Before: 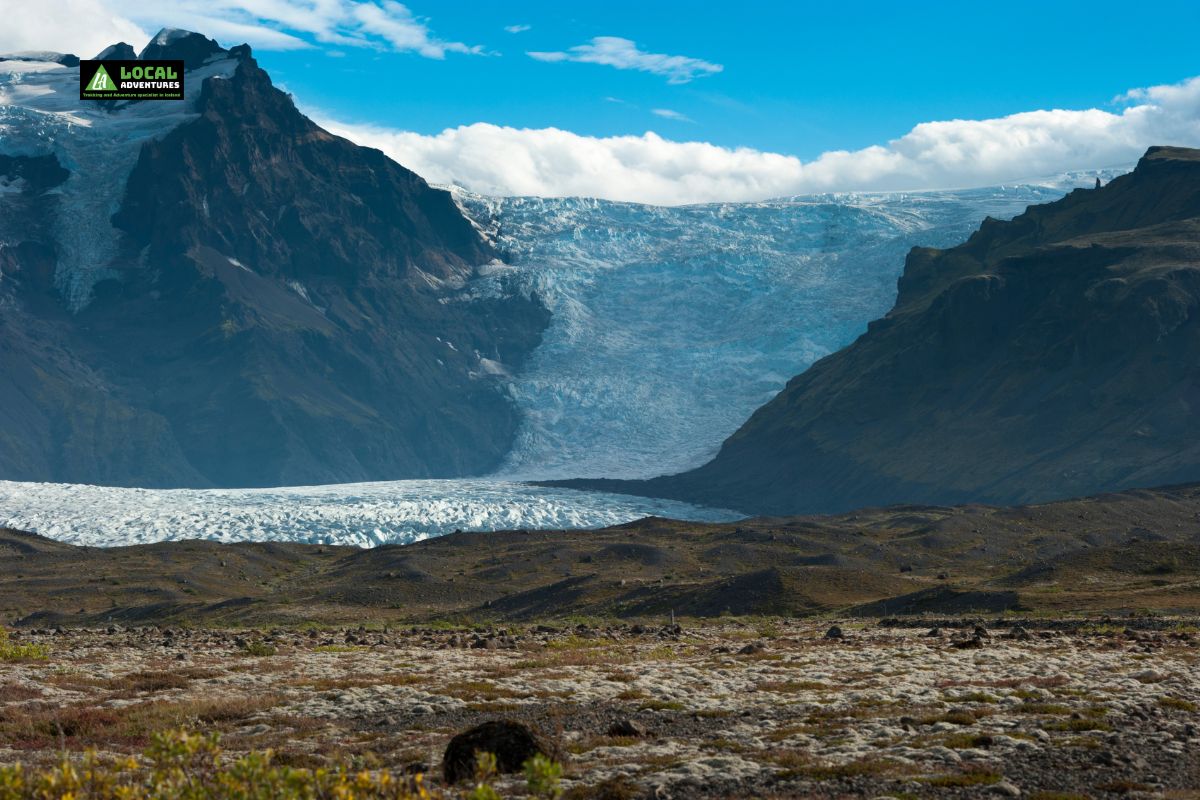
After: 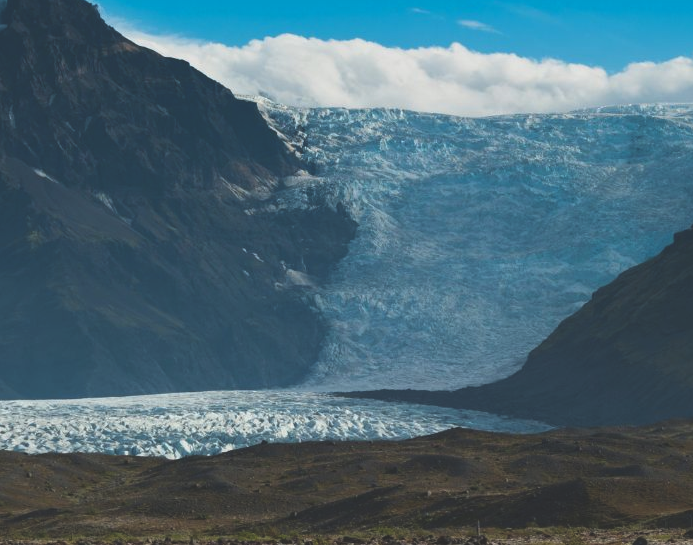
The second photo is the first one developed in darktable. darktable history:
tone equalizer: -8 EV -0.002 EV, -7 EV 0.005 EV, -6 EV -0.009 EV, -5 EV 0.011 EV, -4 EV -0.012 EV, -3 EV 0.007 EV, -2 EV -0.062 EV, -1 EV -0.293 EV, +0 EV -0.582 EV, smoothing diameter 2%, edges refinement/feathering 20, mask exposure compensation -1.57 EV, filter diffusion 5
color balance: contrast 10%
crop: left 16.202%, top 11.208%, right 26.045%, bottom 20.557%
exposure: black level correction -0.036, exposure -0.497 EV, compensate highlight preservation false
